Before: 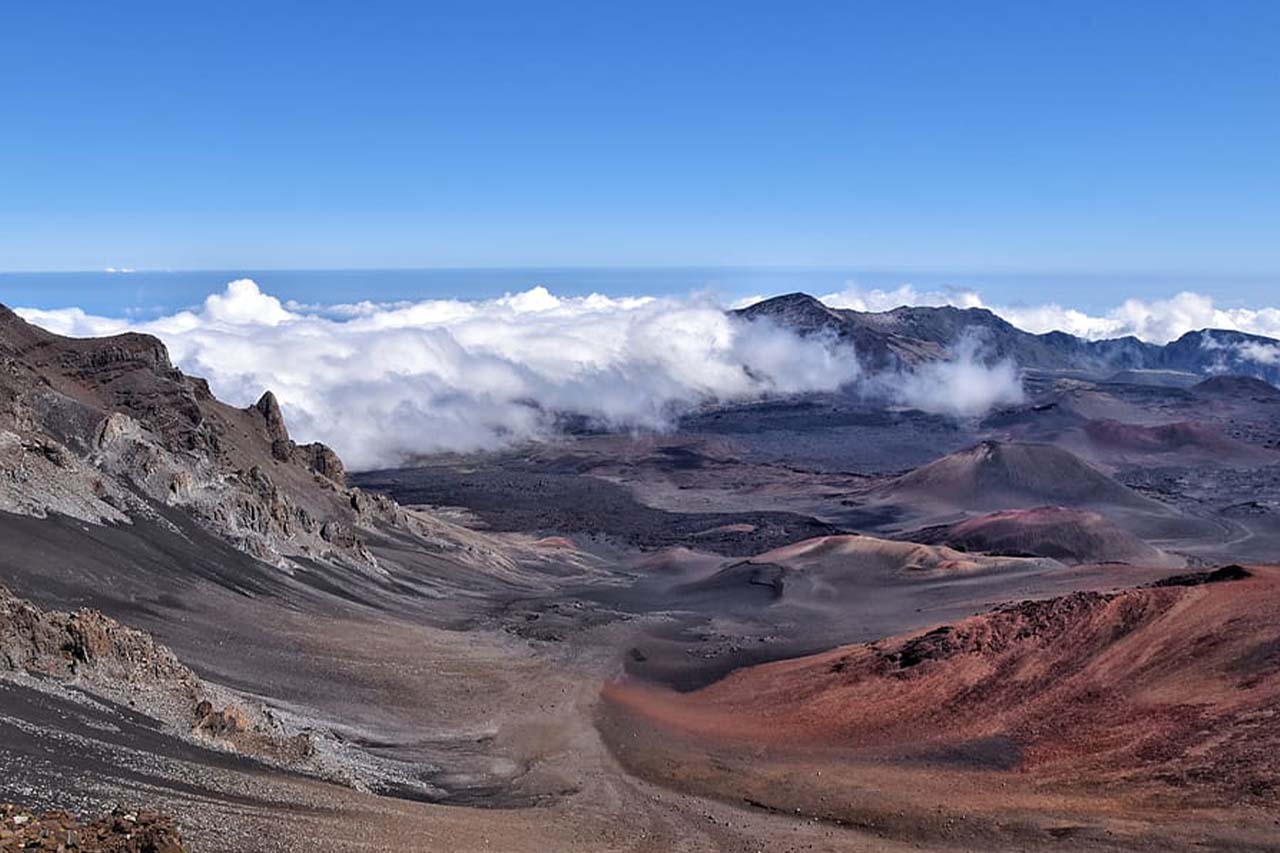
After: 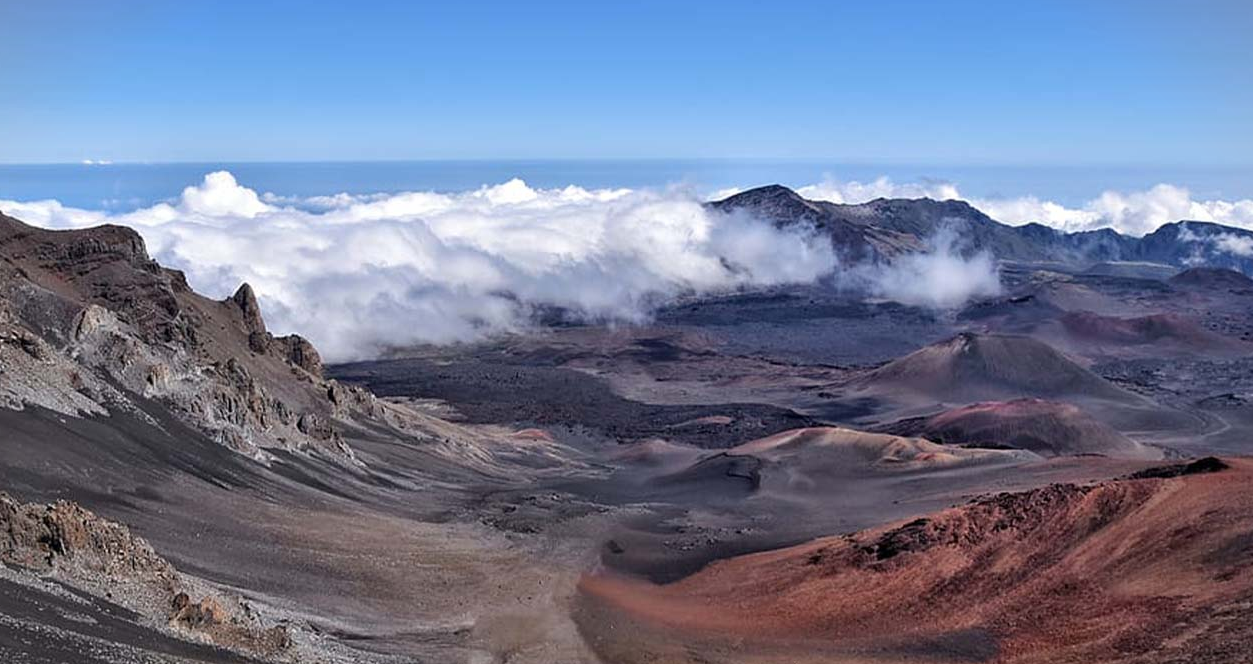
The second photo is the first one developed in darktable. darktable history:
crop and rotate: left 1.814%, top 12.818%, right 0.25%, bottom 9.225%
vignetting: fall-off start 100%, brightness -0.282, width/height ratio 1.31
